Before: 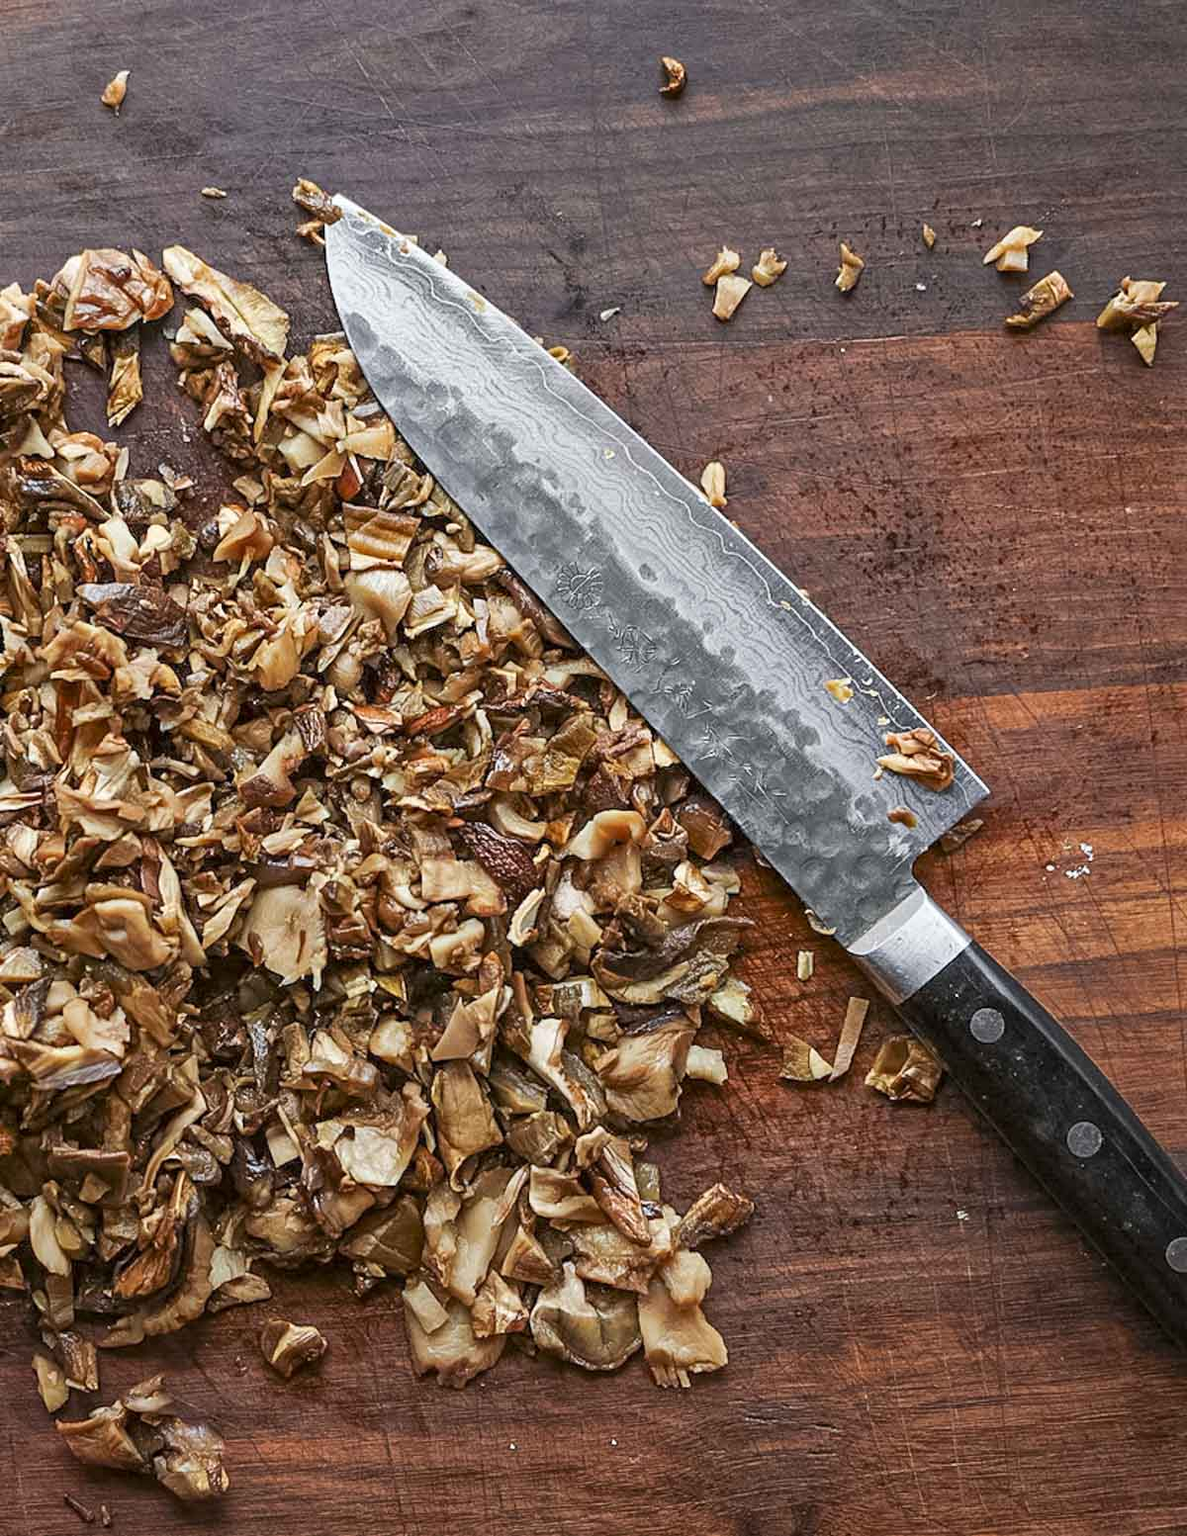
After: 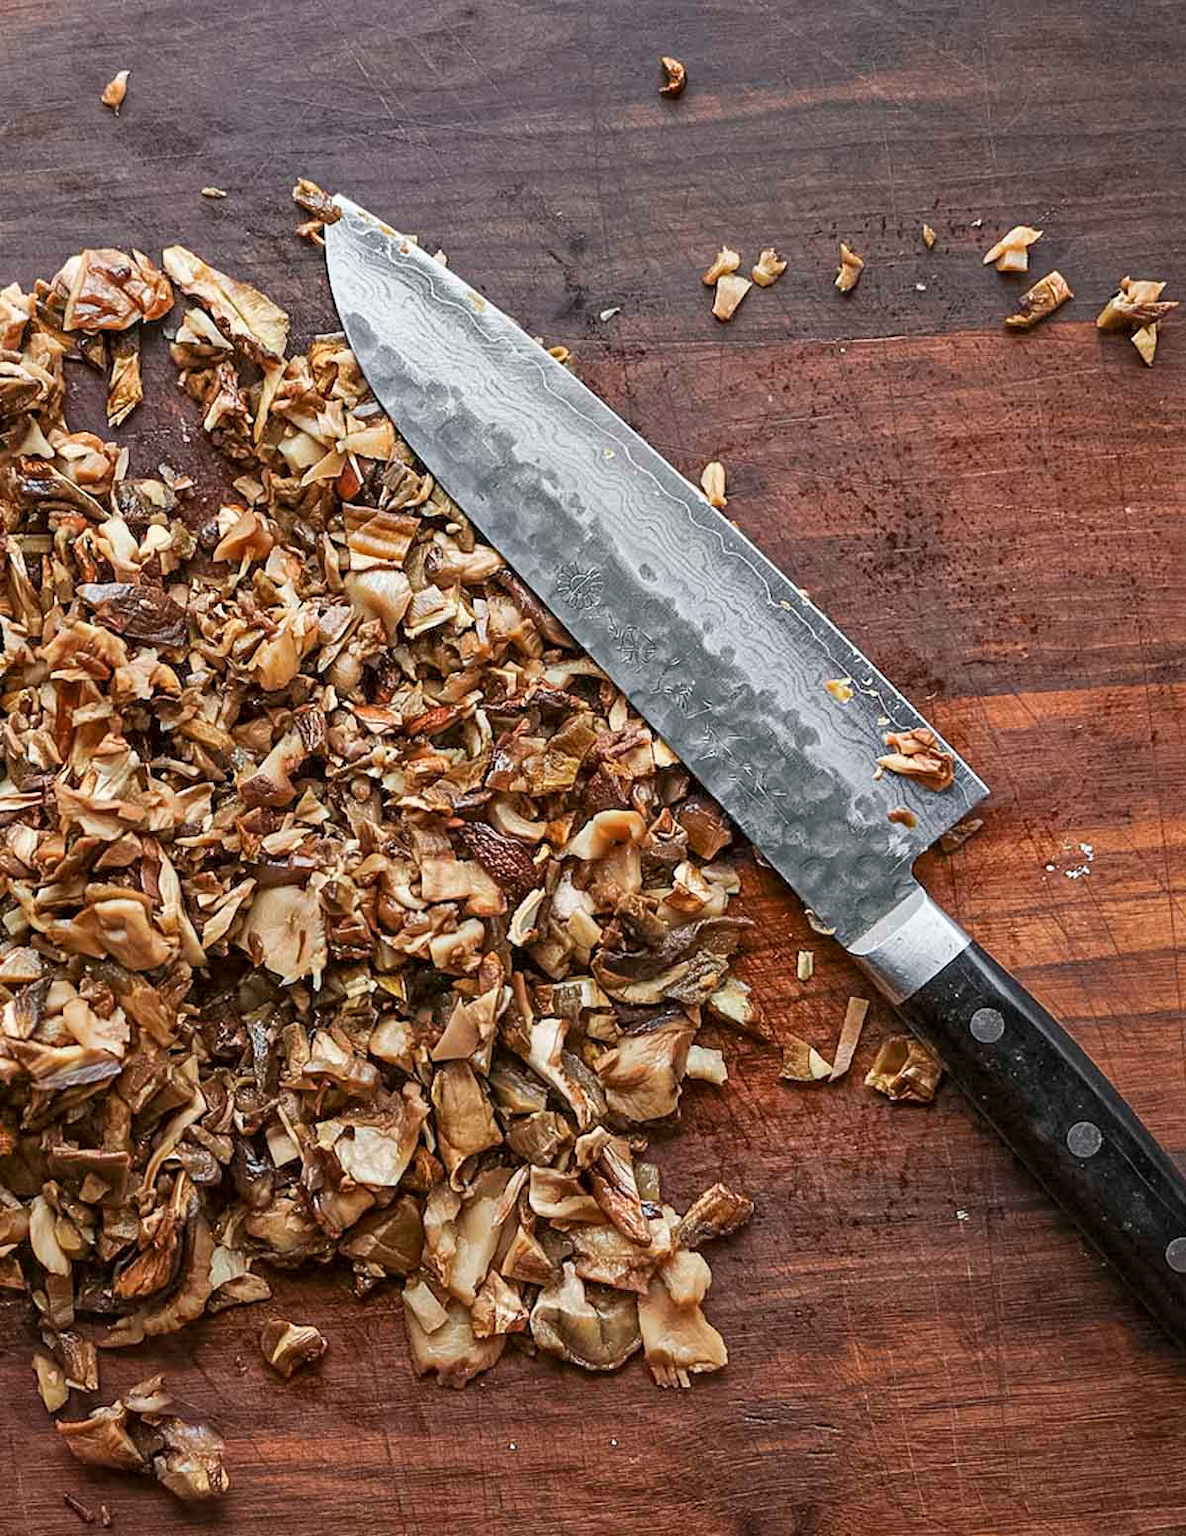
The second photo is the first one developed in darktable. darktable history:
contrast brightness saturation: saturation -0.056
